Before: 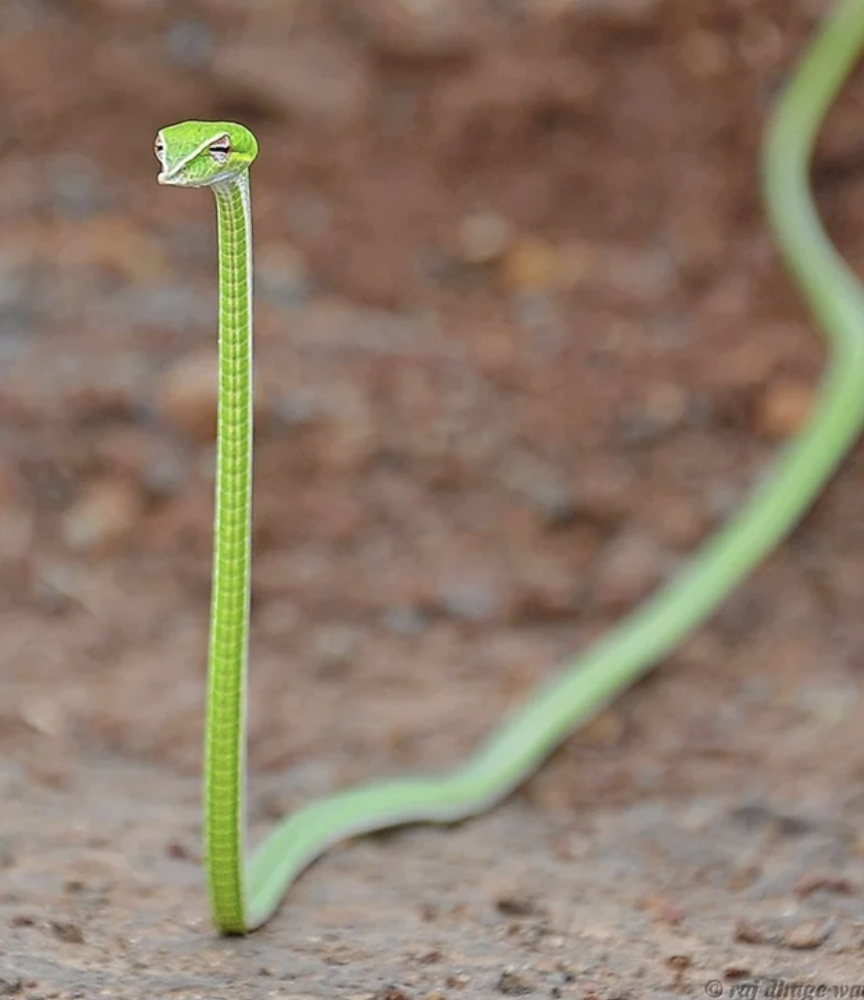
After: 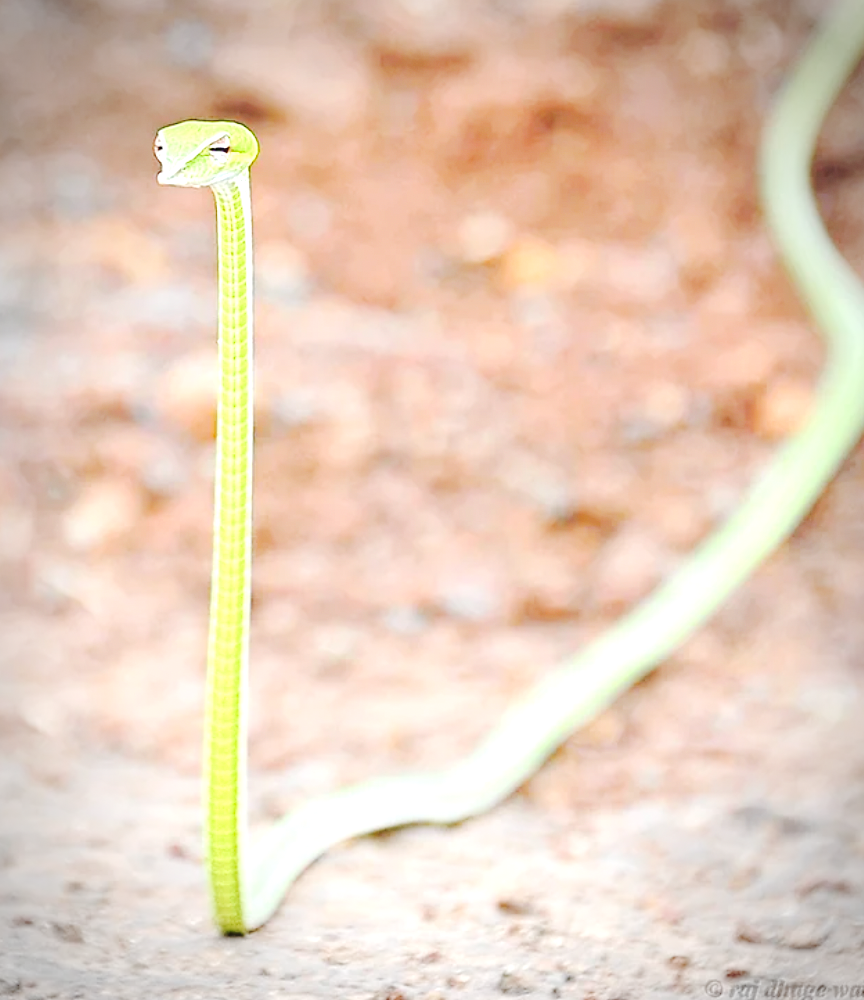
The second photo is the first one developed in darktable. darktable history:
tone curve: curves: ch0 [(0, 0) (0.003, 0.002) (0.011, 0.008) (0.025, 0.017) (0.044, 0.027) (0.069, 0.037) (0.1, 0.052) (0.136, 0.074) (0.177, 0.11) (0.224, 0.155) (0.277, 0.237) (0.335, 0.34) (0.399, 0.467) (0.468, 0.584) (0.543, 0.683) (0.623, 0.762) (0.709, 0.827) (0.801, 0.888) (0.898, 0.947) (1, 1)], preserve colors none
exposure: black level correction 0, exposure 1.55 EV, compensate exposure bias true, compensate highlight preservation false
vignetting: automatic ratio true
